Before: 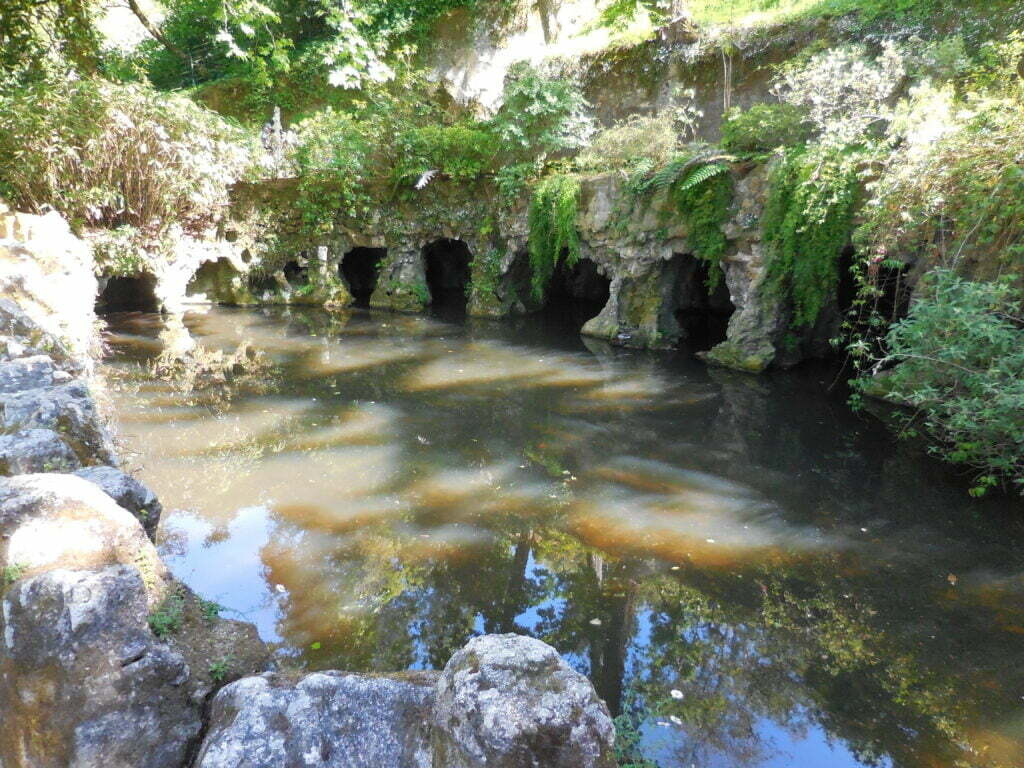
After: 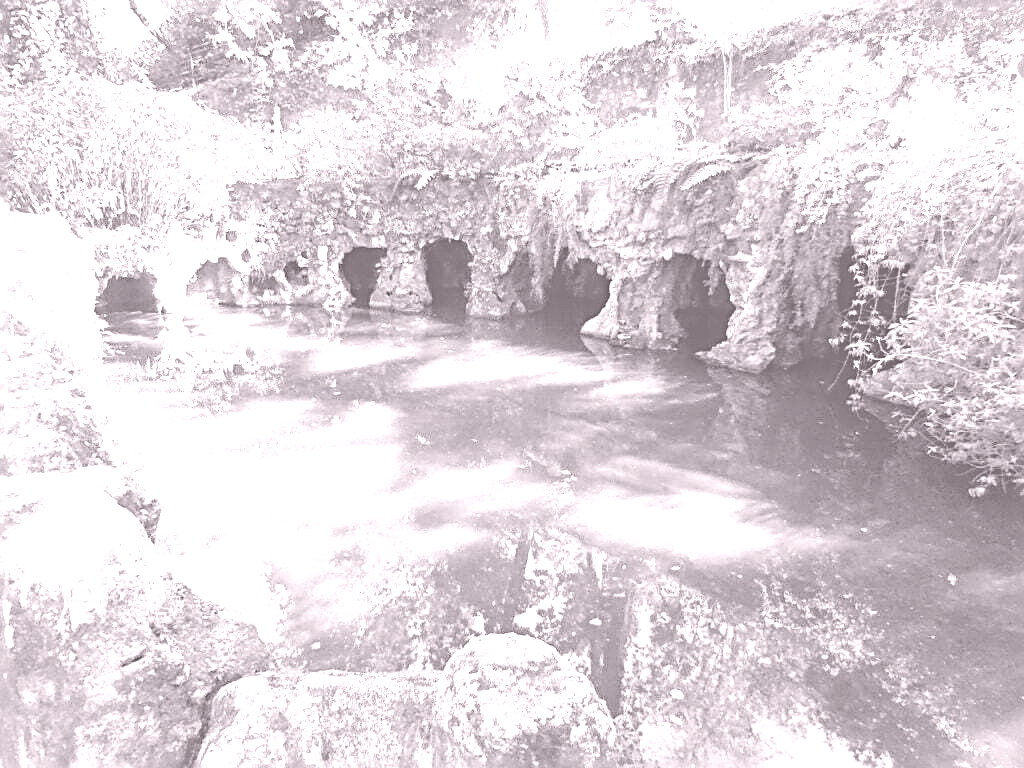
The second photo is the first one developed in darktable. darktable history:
local contrast: highlights 100%, shadows 100%, detail 120%, midtone range 0.2
colorize: hue 25.2°, saturation 83%, source mix 82%, lightness 79%, version 1
sharpen: radius 3.025, amount 0.757
